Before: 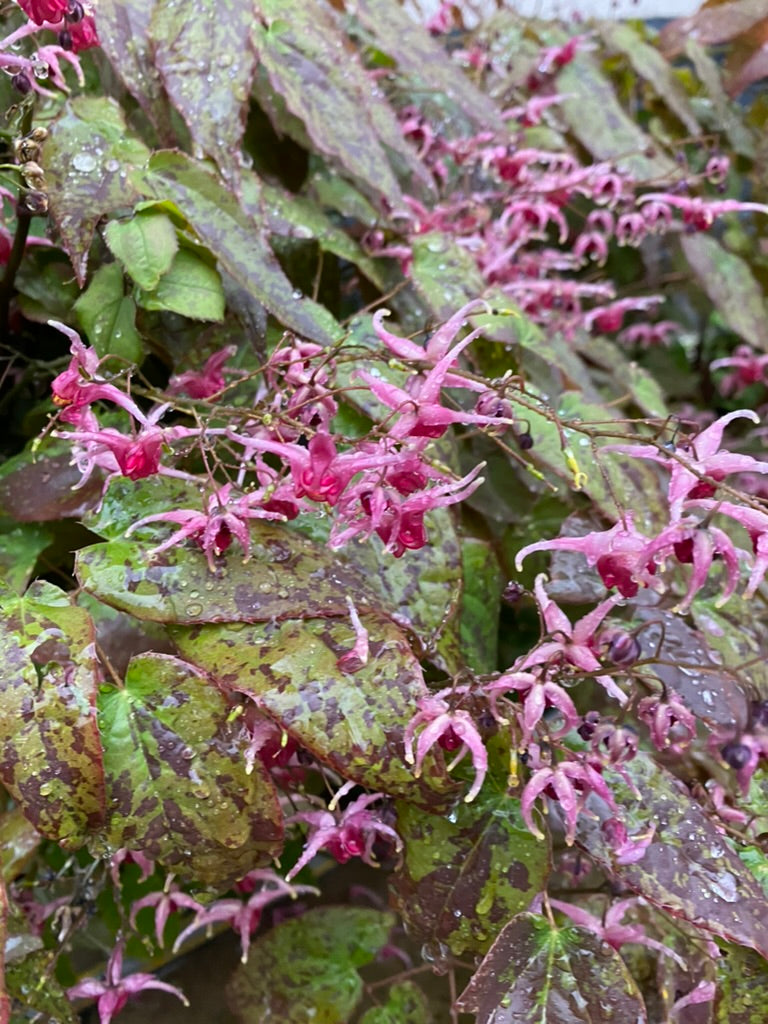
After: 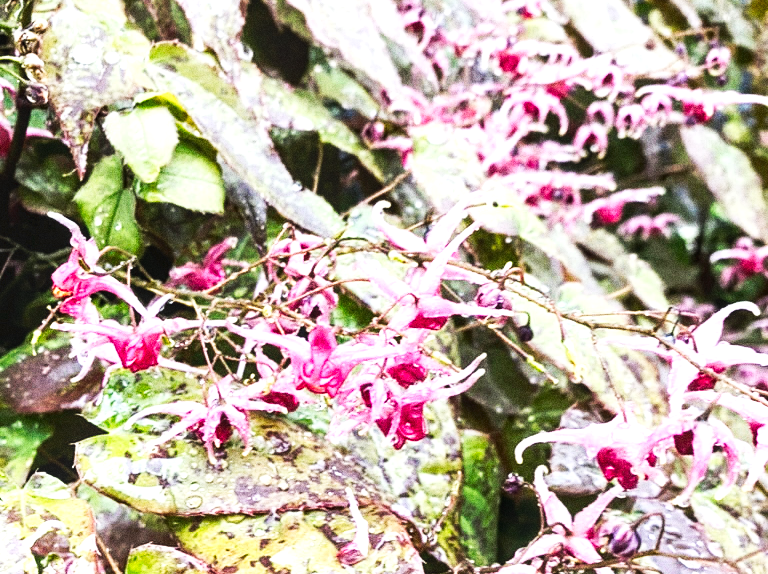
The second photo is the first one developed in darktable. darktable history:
local contrast: on, module defaults
tone curve: curves: ch0 [(0, 0) (0.003, 0.017) (0.011, 0.018) (0.025, 0.03) (0.044, 0.051) (0.069, 0.075) (0.1, 0.104) (0.136, 0.138) (0.177, 0.183) (0.224, 0.237) (0.277, 0.294) (0.335, 0.361) (0.399, 0.446) (0.468, 0.552) (0.543, 0.66) (0.623, 0.753) (0.709, 0.843) (0.801, 0.912) (0.898, 0.962) (1, 1)], preserve colors none
grain: coarseness 0.09 ISO, strength 40%
crop and rotate: top 10.605%, bottom 33.274%
exposure: exposure 0.485 EV, compensate highlight preservation false
tone equalizer: -8 EV -1.08 EV, -7 EV -1.01 EV, -6 EV -0.867 EV, -5 EV -0.578 EV, -3 EV 0.578 EV, -2 EV 0.867 EV, -1 EV 1.01 EV, +0 EV 1.08 EV, edges refinement/feathering 500, mask exposure compensation -1.57 EV, preserve details no
